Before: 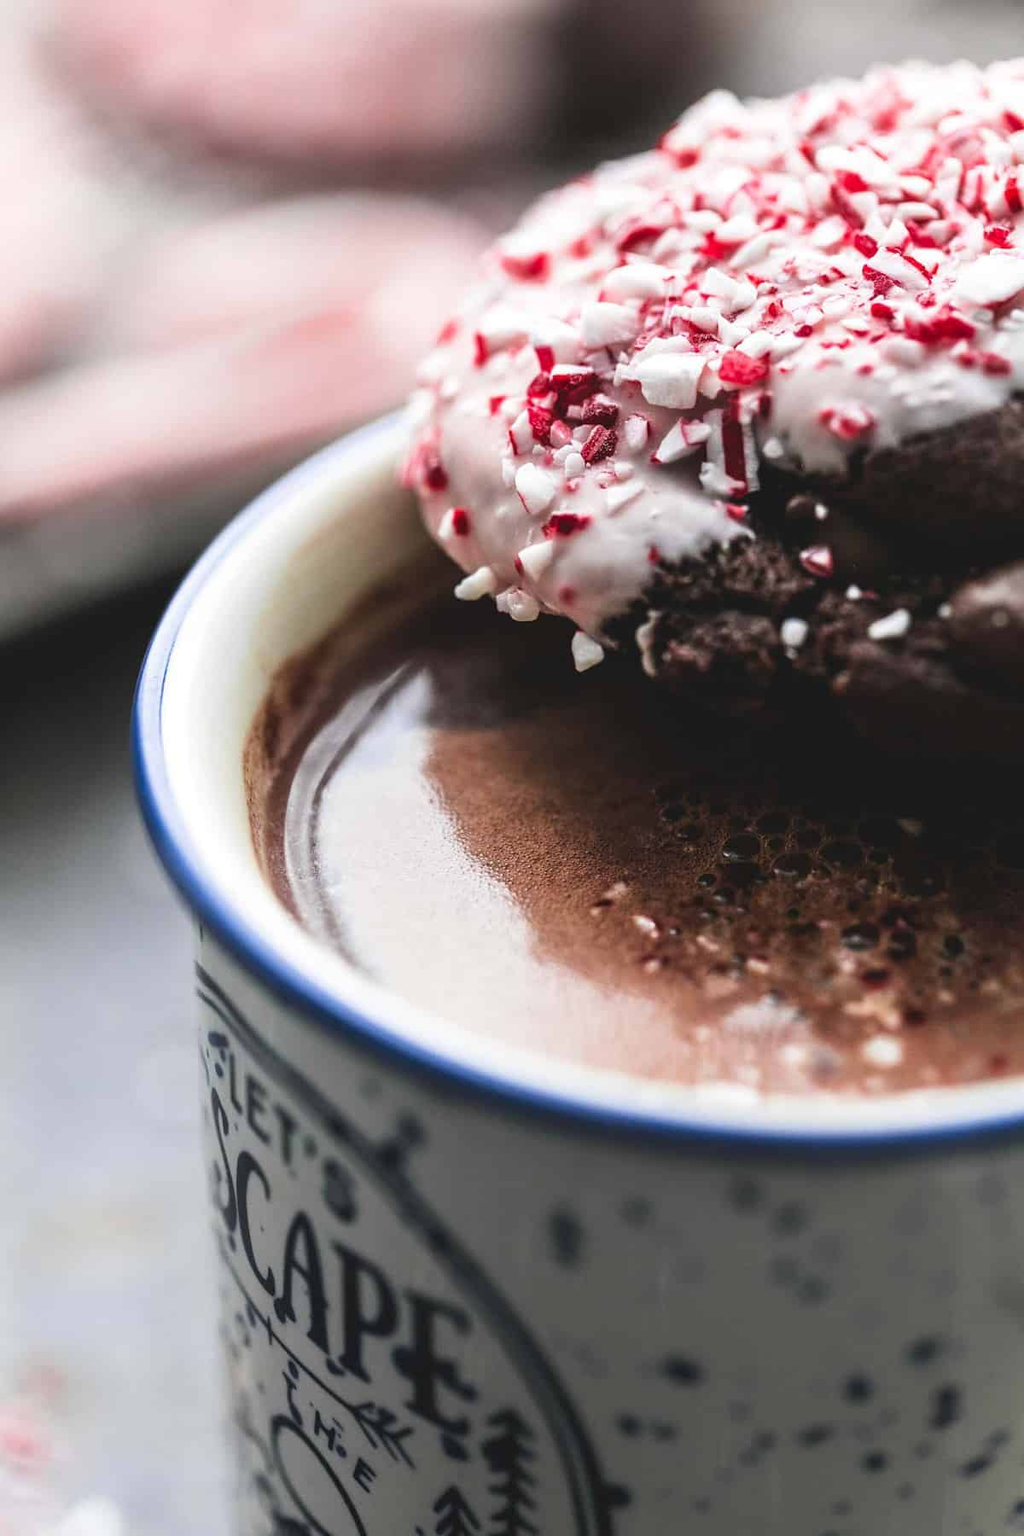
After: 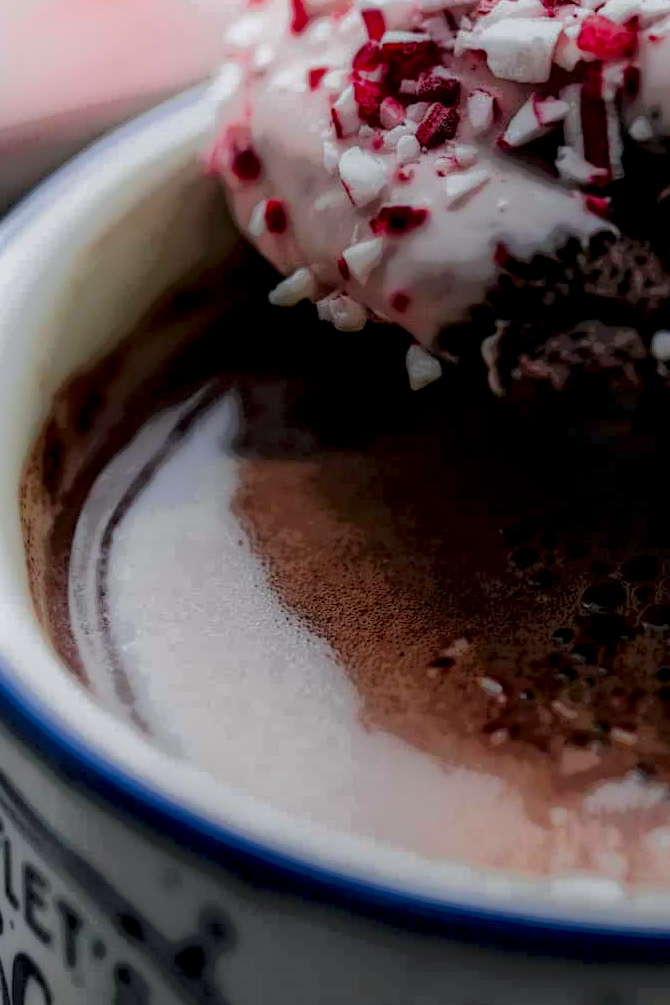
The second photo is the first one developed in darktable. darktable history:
white balance: red 0.988, blue 1.017
contrast brightness saturation: brightness 0.15
local contrast: highlights 0%, shadows 198%, detail 164%, midtone range 0.001
crop and rotate: left 22.13%, top 22.054%, right 22.026%, bottom 22.102%
